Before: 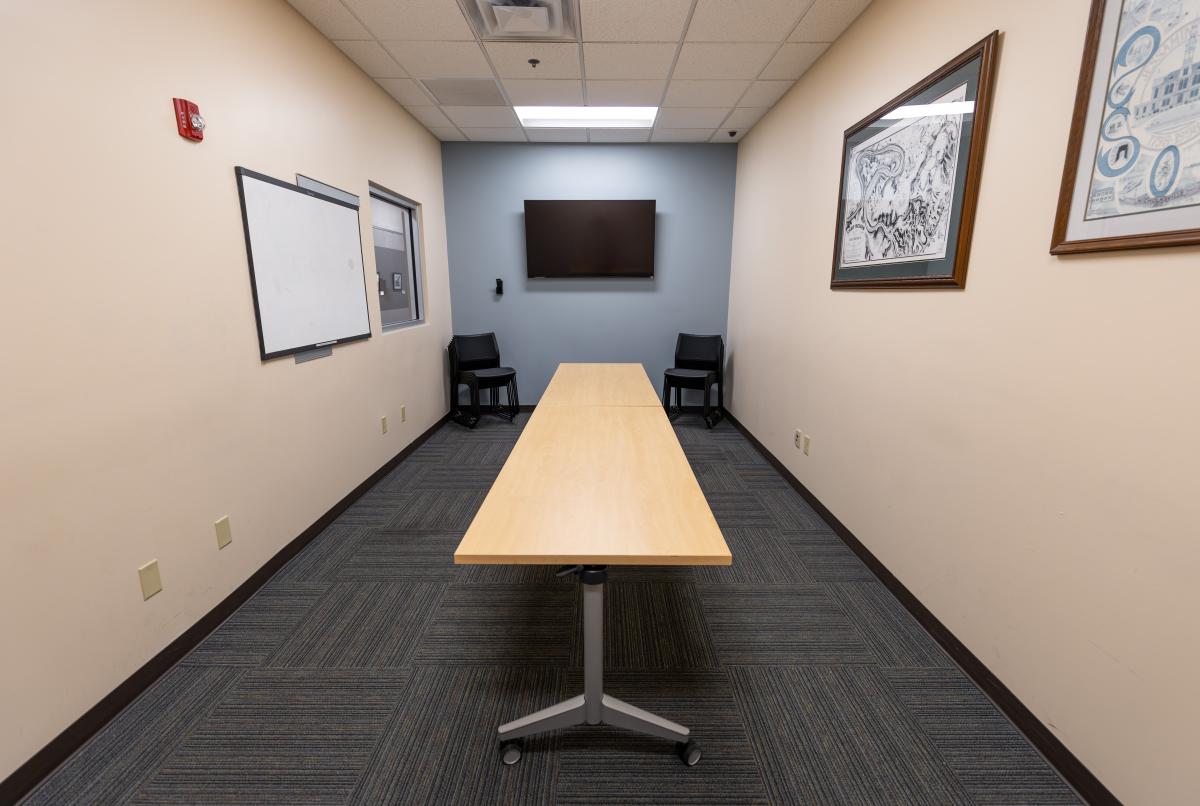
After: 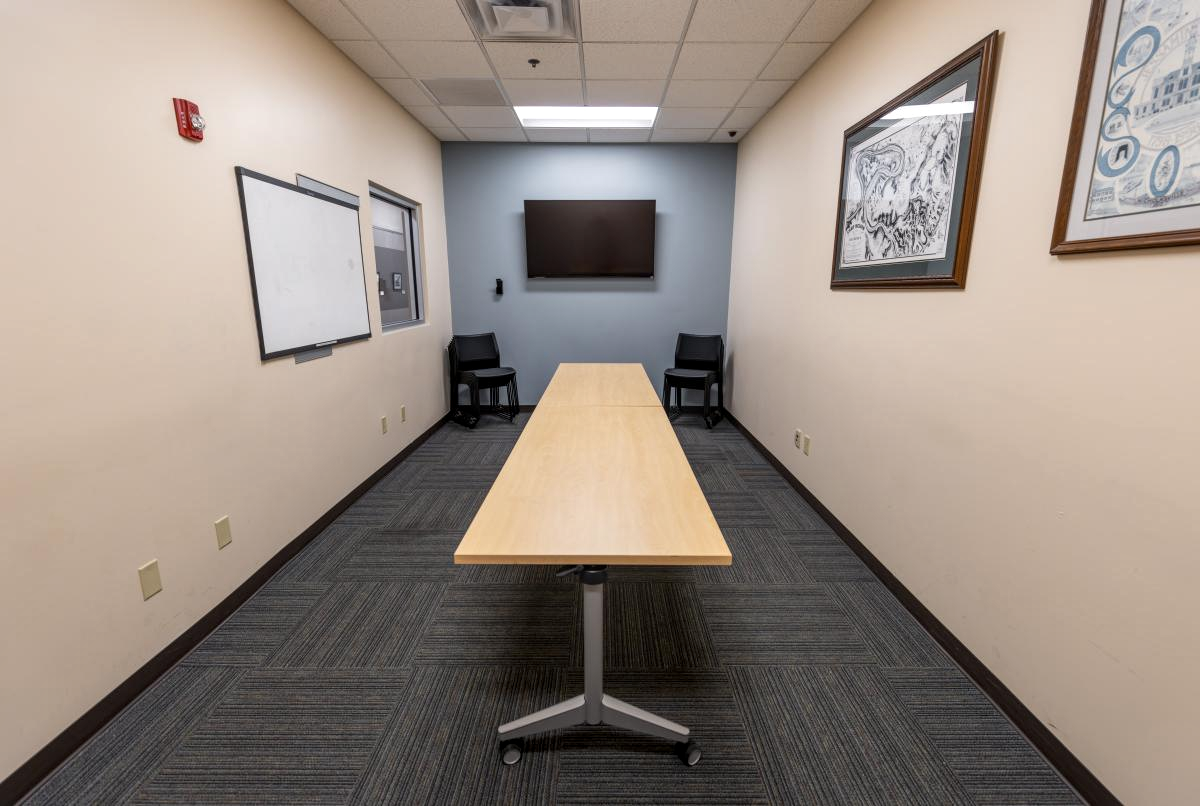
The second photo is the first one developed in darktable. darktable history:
local contrast: on, module defaults
contrast brightness saturation: contrast 0.01, saturation -0.05
